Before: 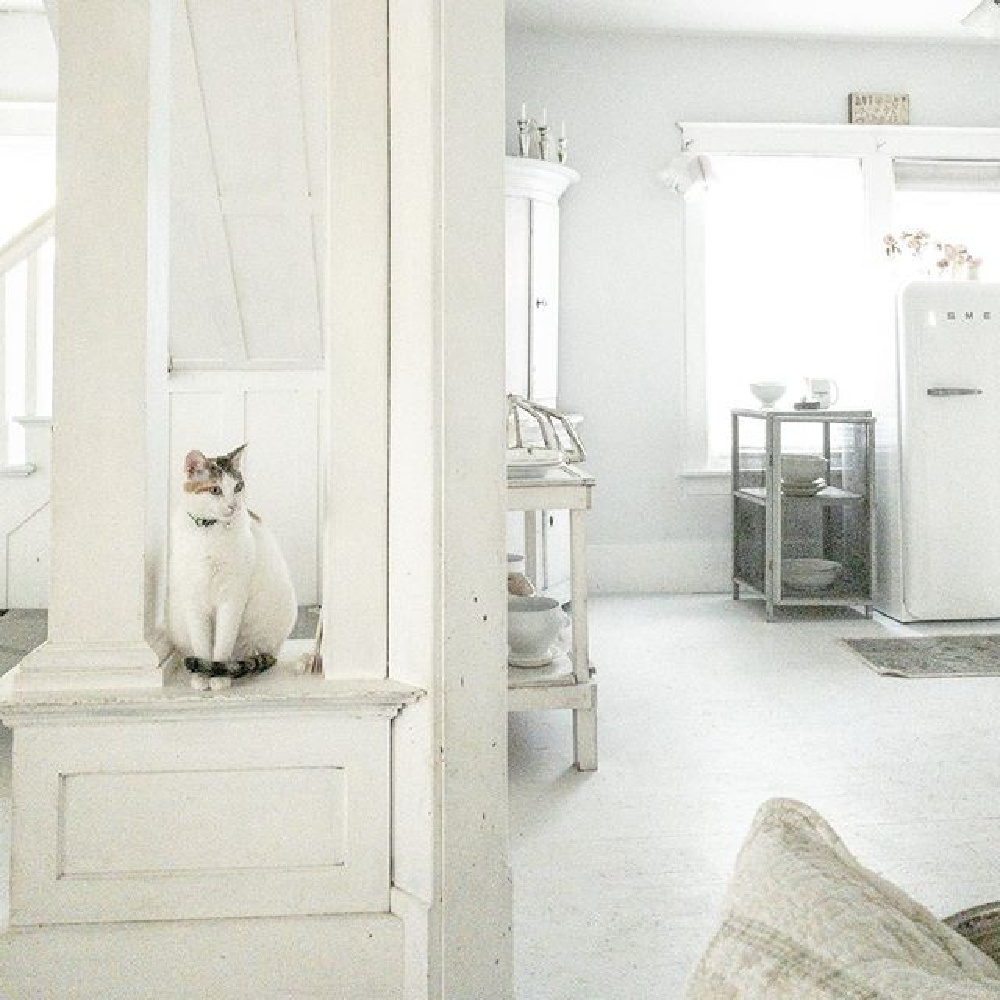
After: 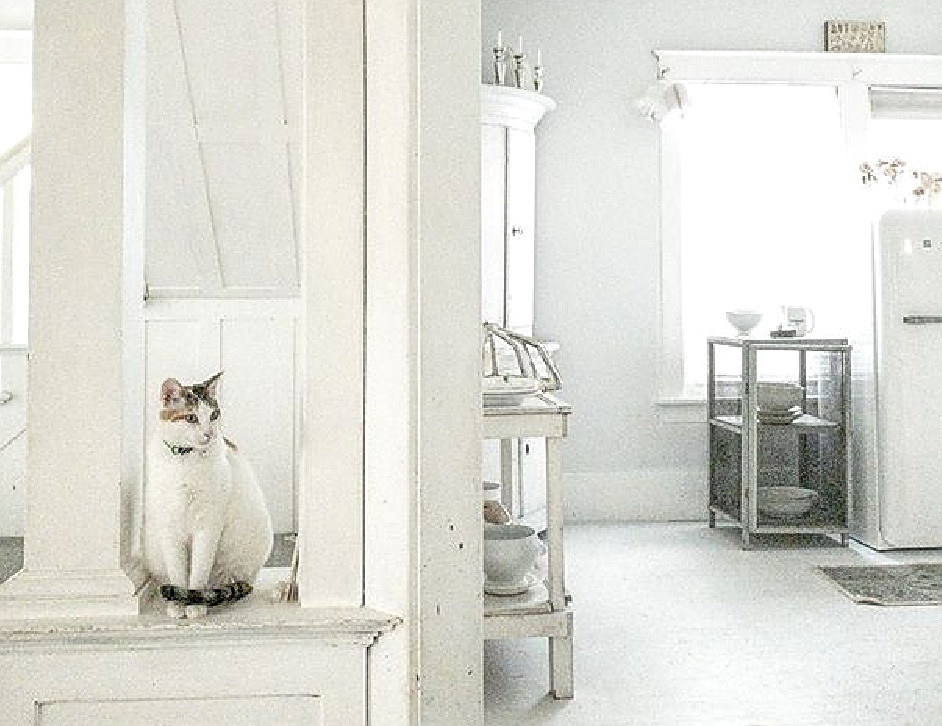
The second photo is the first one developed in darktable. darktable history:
crop: left 2.45%, top 7.247%, right 3.257%, bottom 20.139%
local contrast: on, module defaults
sharpen: amount 0.552
